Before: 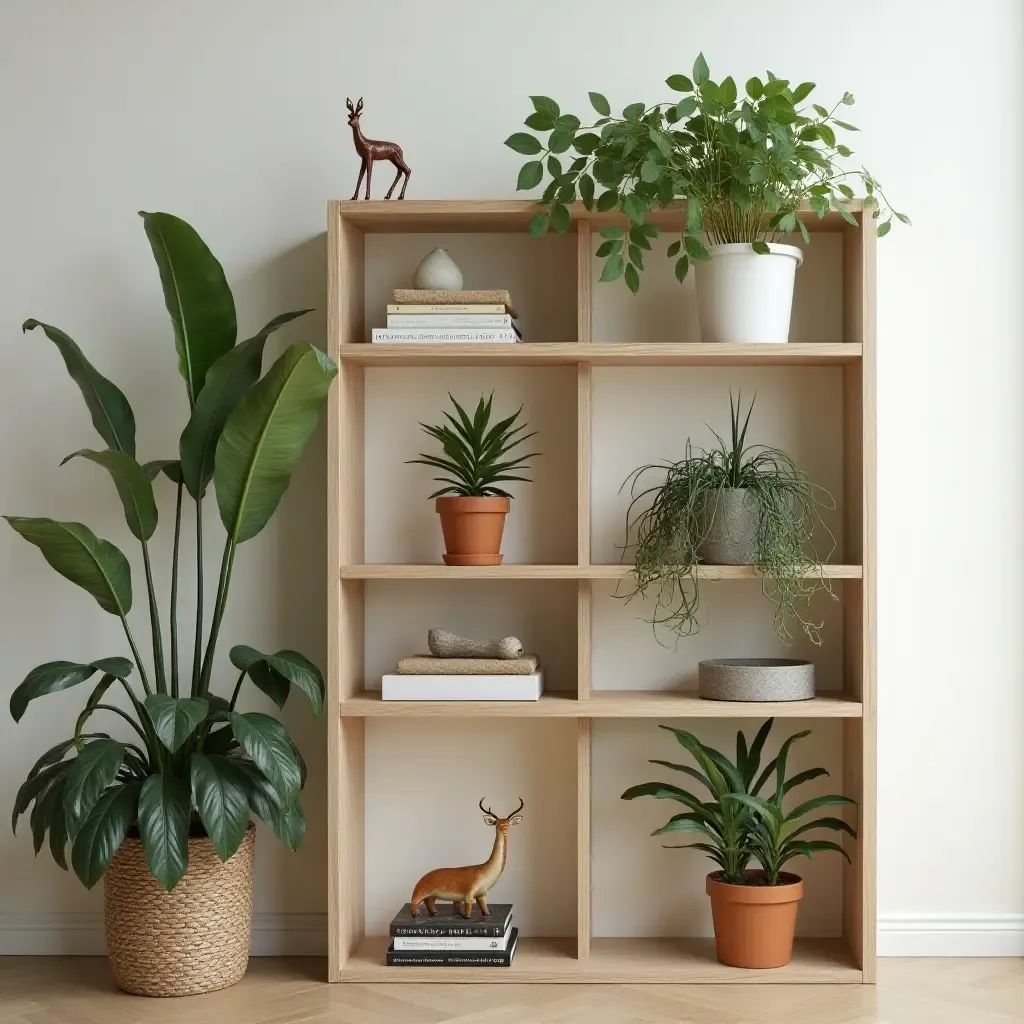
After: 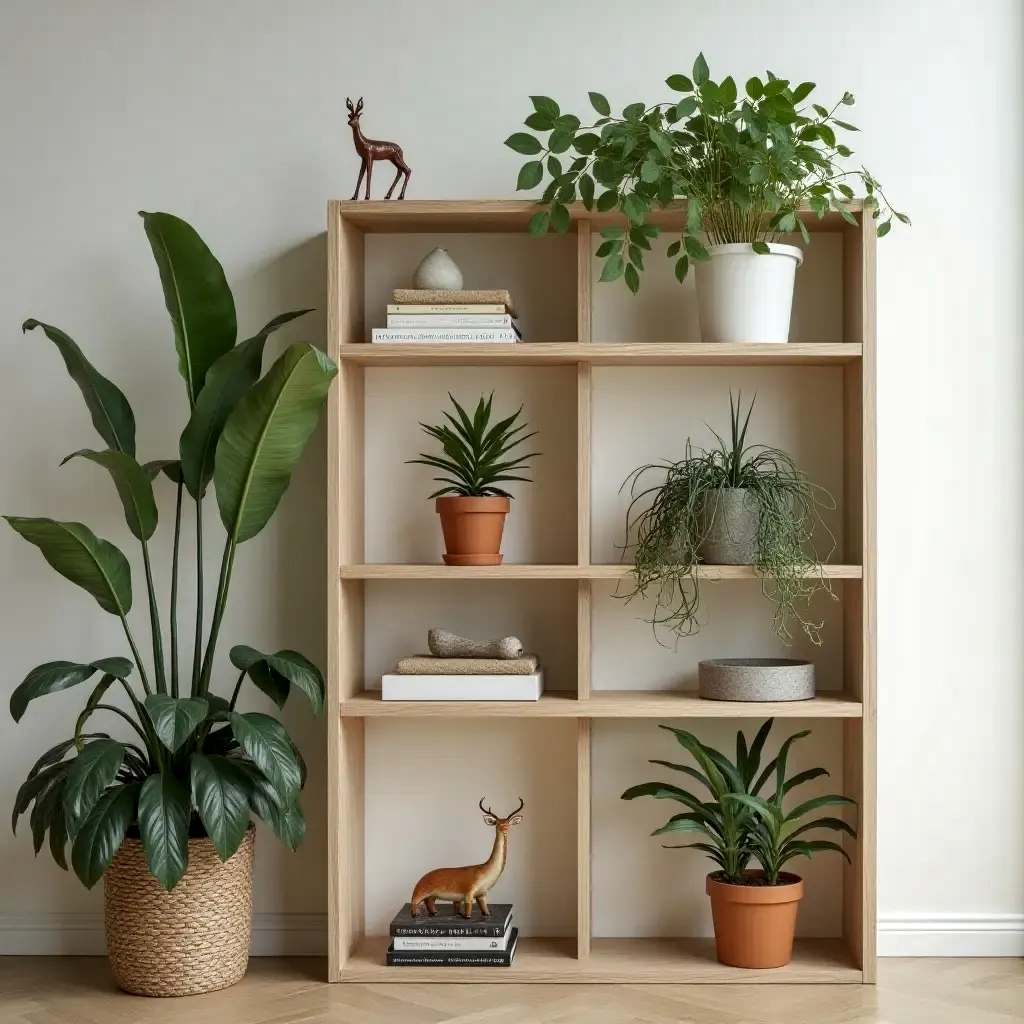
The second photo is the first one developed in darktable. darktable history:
shadows and highlights: shadows 52.57, soften with gaussian
local contrast: on, module defaults
